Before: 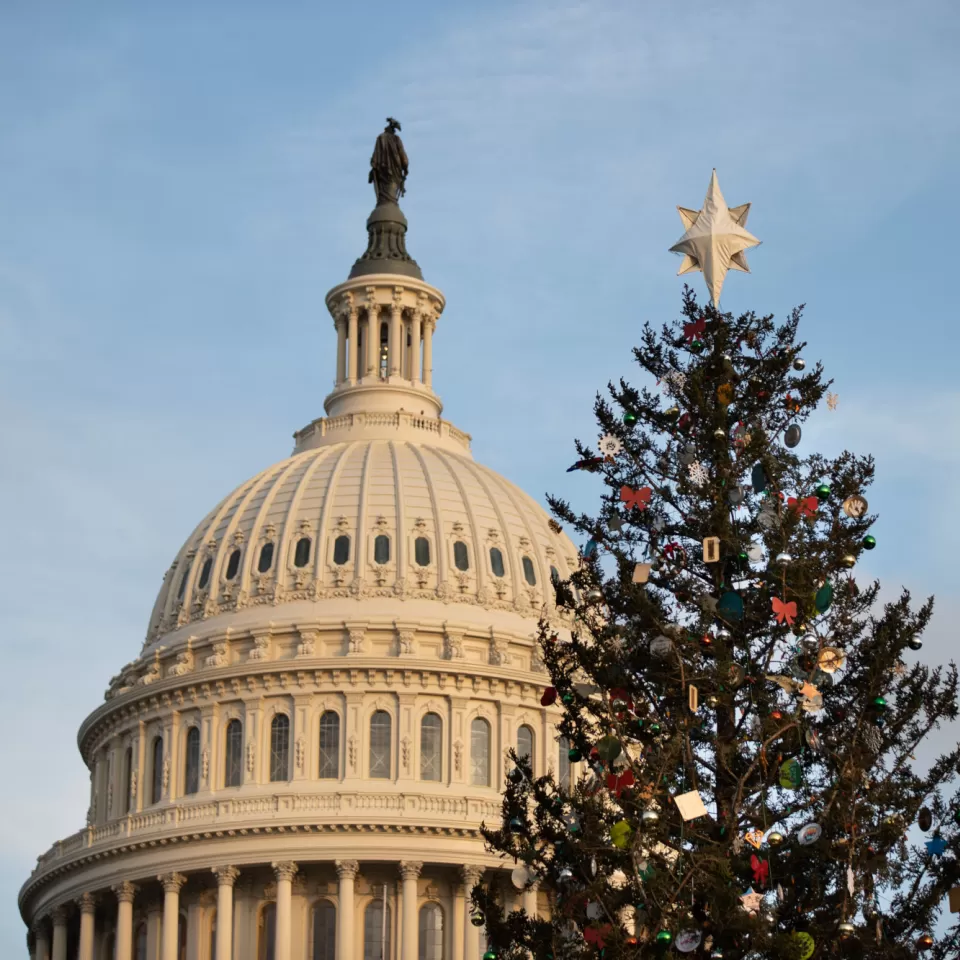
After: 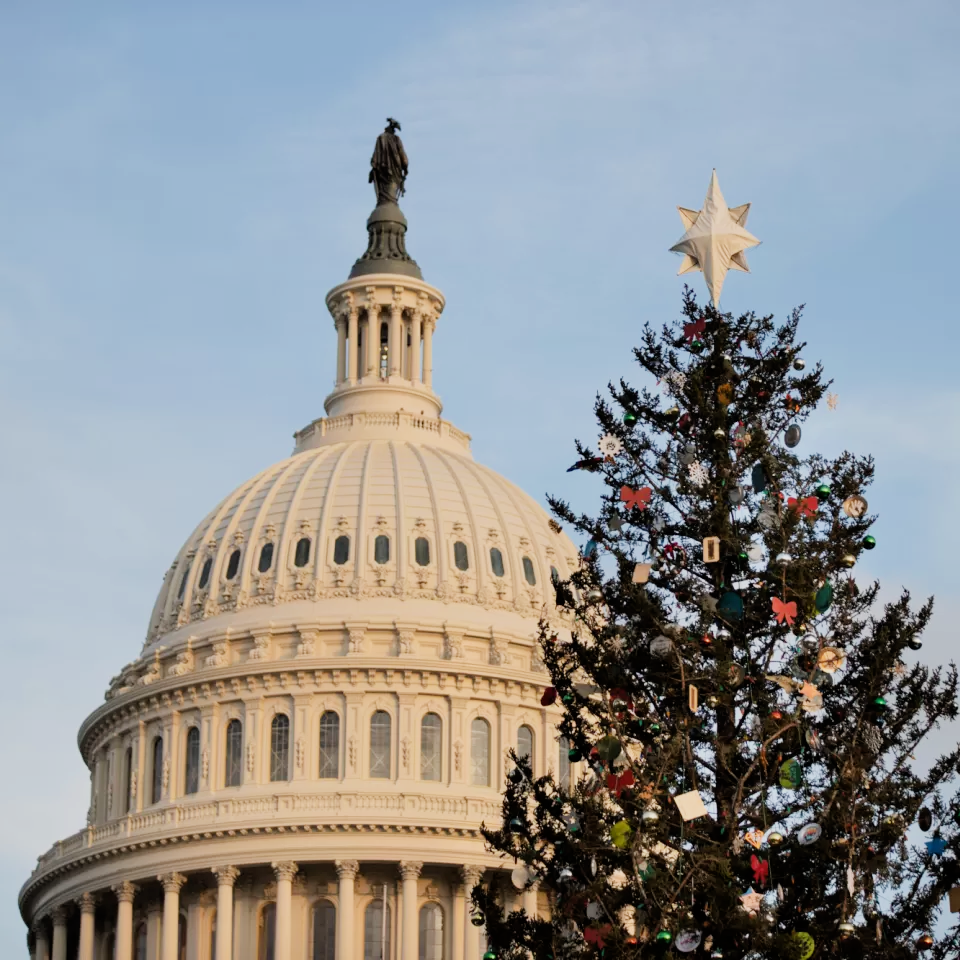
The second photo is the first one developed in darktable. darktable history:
exposure: exposure 0.556 EV, compensate highlight preservation false
filmic rgb: black relative exposure -7.65 EV, white relative exposure 4.56 EV, hardness 3.61
